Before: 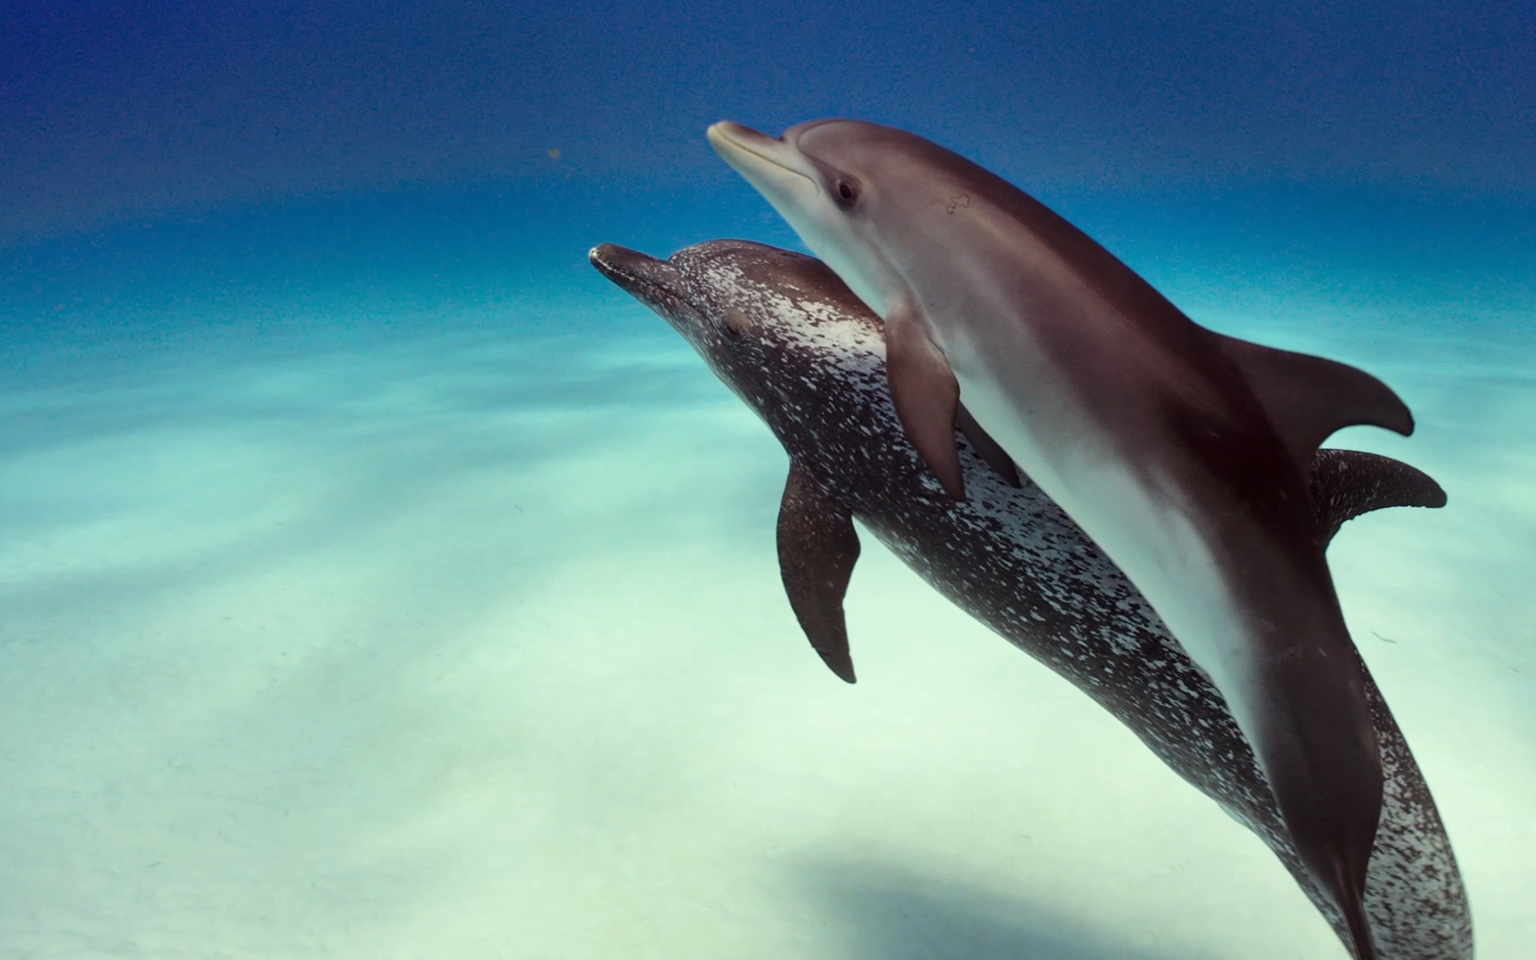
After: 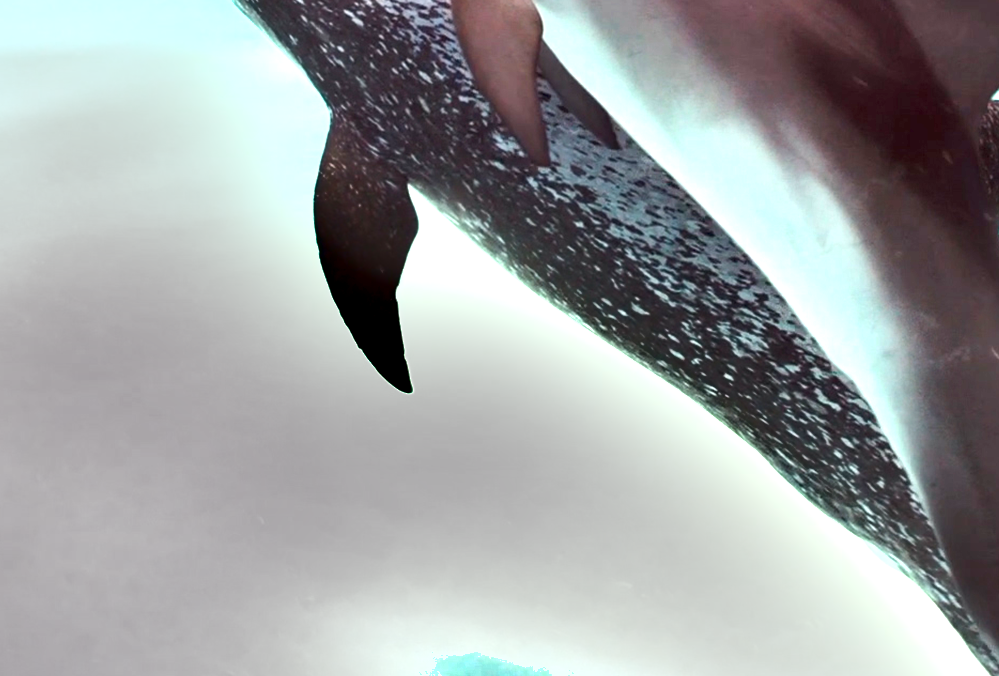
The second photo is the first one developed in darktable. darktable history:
crop: left 34.243%, top 38.472%, right 13.678%, bottom 5.167%
exposure: black level correction 0, exposure 1.703 EV, compensate highlight preservation false
tone equalizer: edges refinement/feathering 500, mask exposure compensation -1.57 EV, preserve details no
shadows and highlights: shadows 22.67, highlights -49.11, soften with gaussian
